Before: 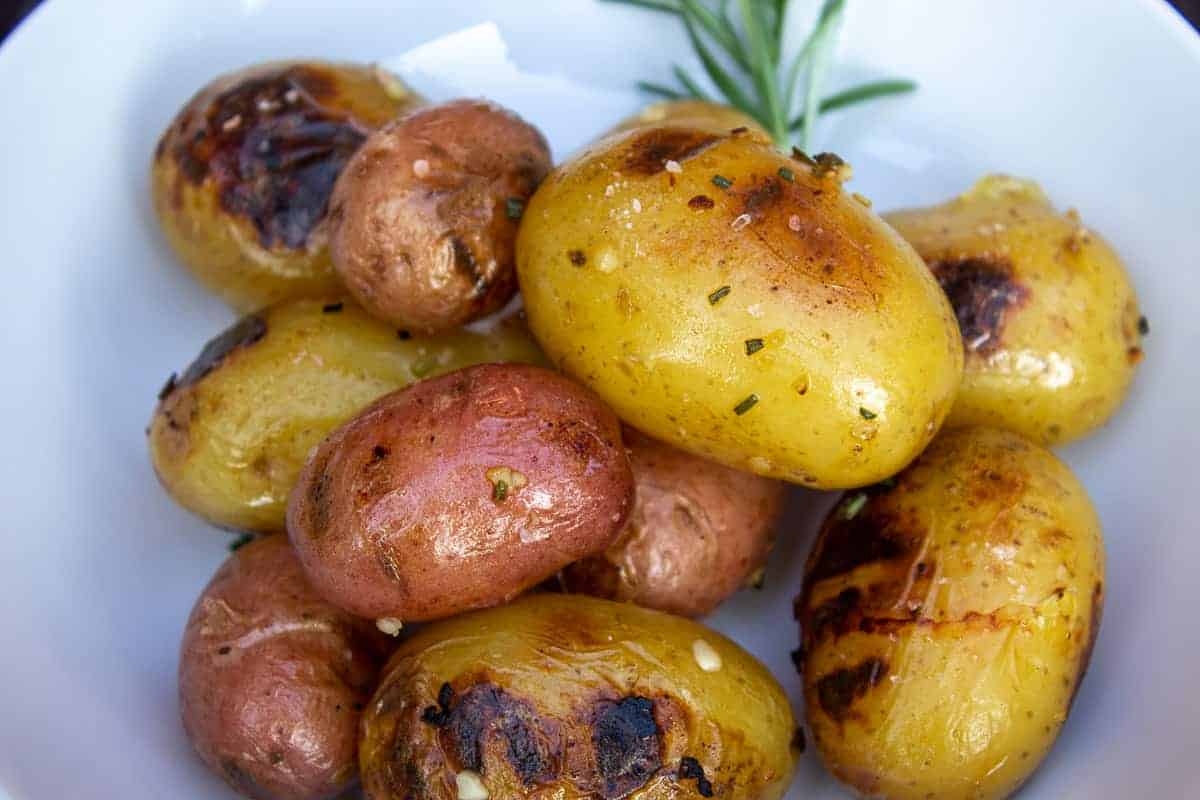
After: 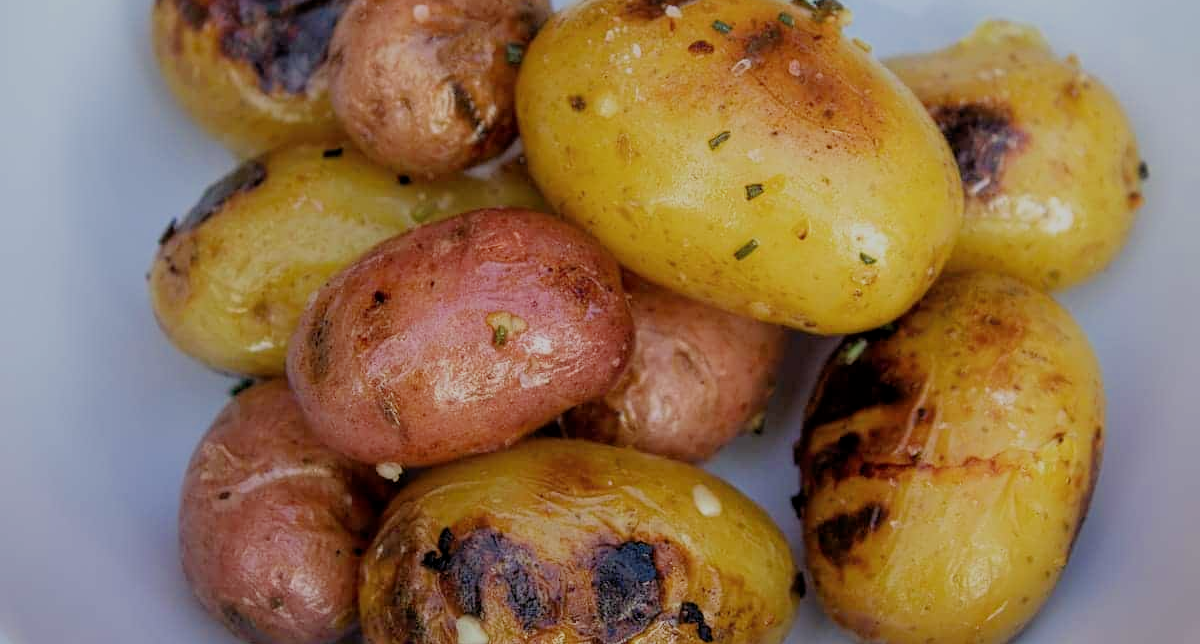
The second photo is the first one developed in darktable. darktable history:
crop and rotate: top 19.458%
filmic rgb: black relative exposure -8.79 EV, white relative exposure 4.98 EV, target black luminance 0%, hardness 3.79, latitude 66.78%, contrast 0.822, highlights saturation mix 11.28%, shadows ↔ highlights balance 20.46%
